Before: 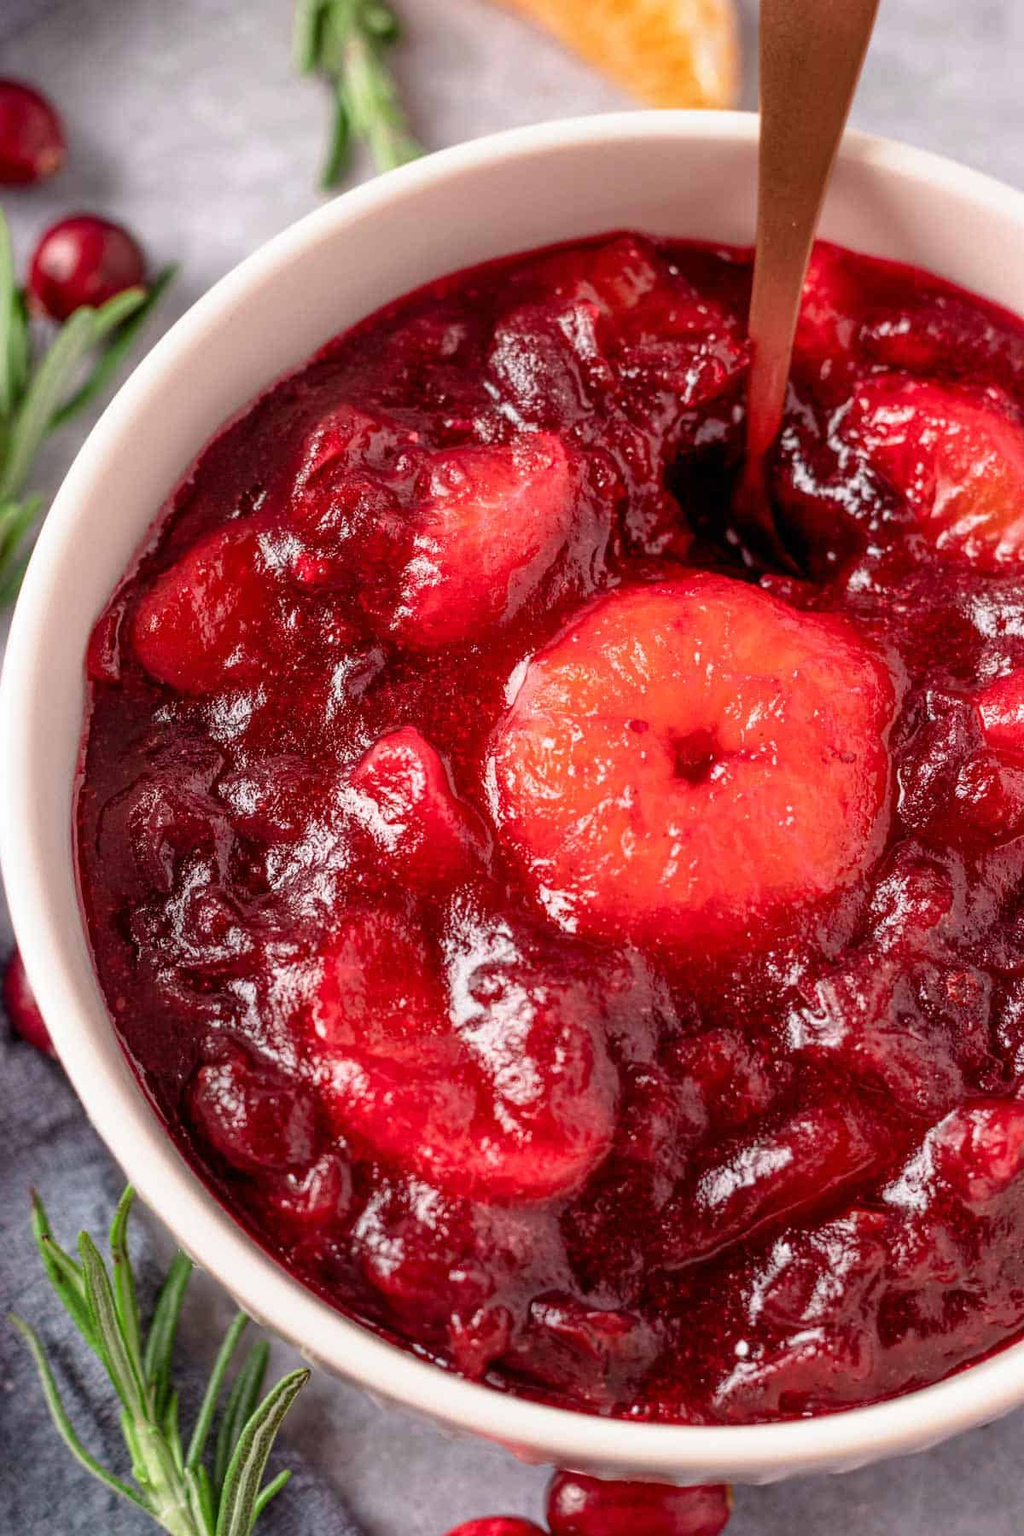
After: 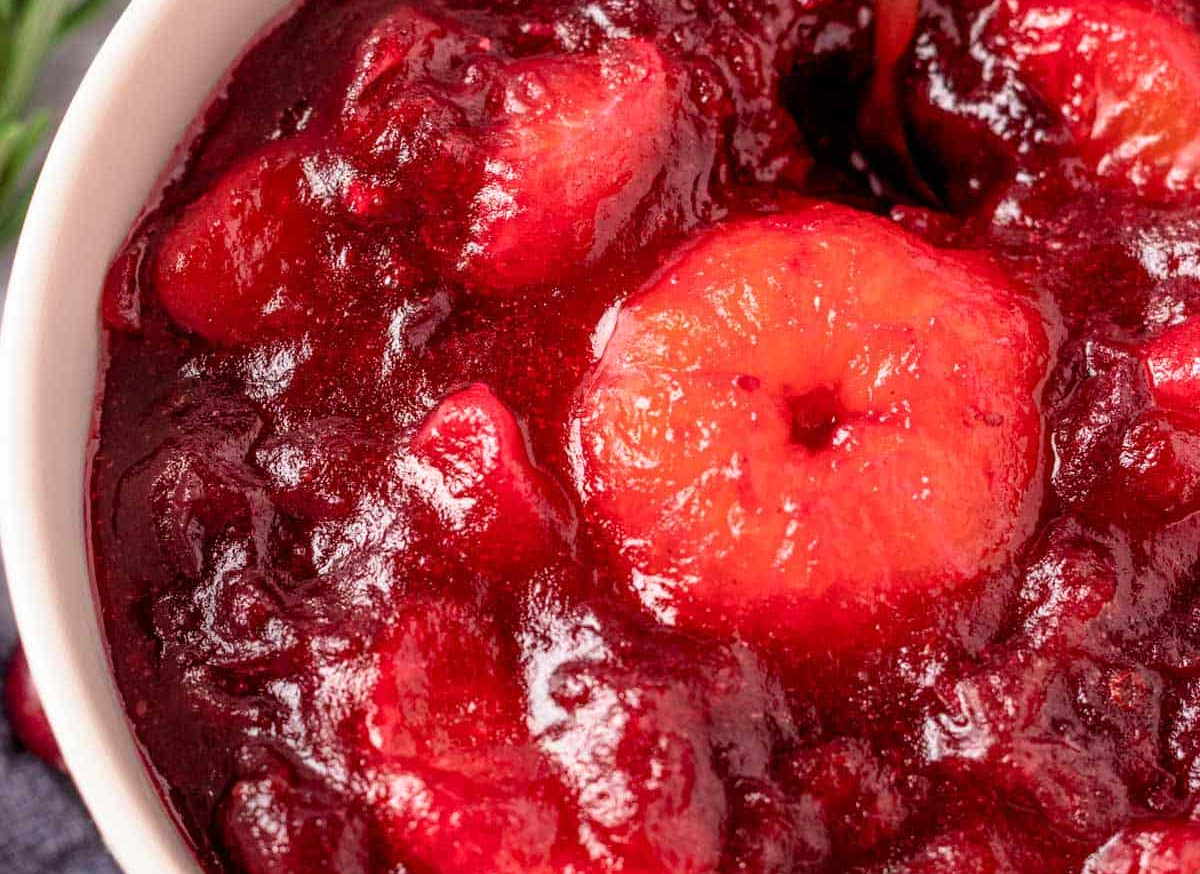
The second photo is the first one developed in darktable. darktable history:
crop and rotate: top 26.021%, bottom 25.372%
velvia: strength 21.72%
